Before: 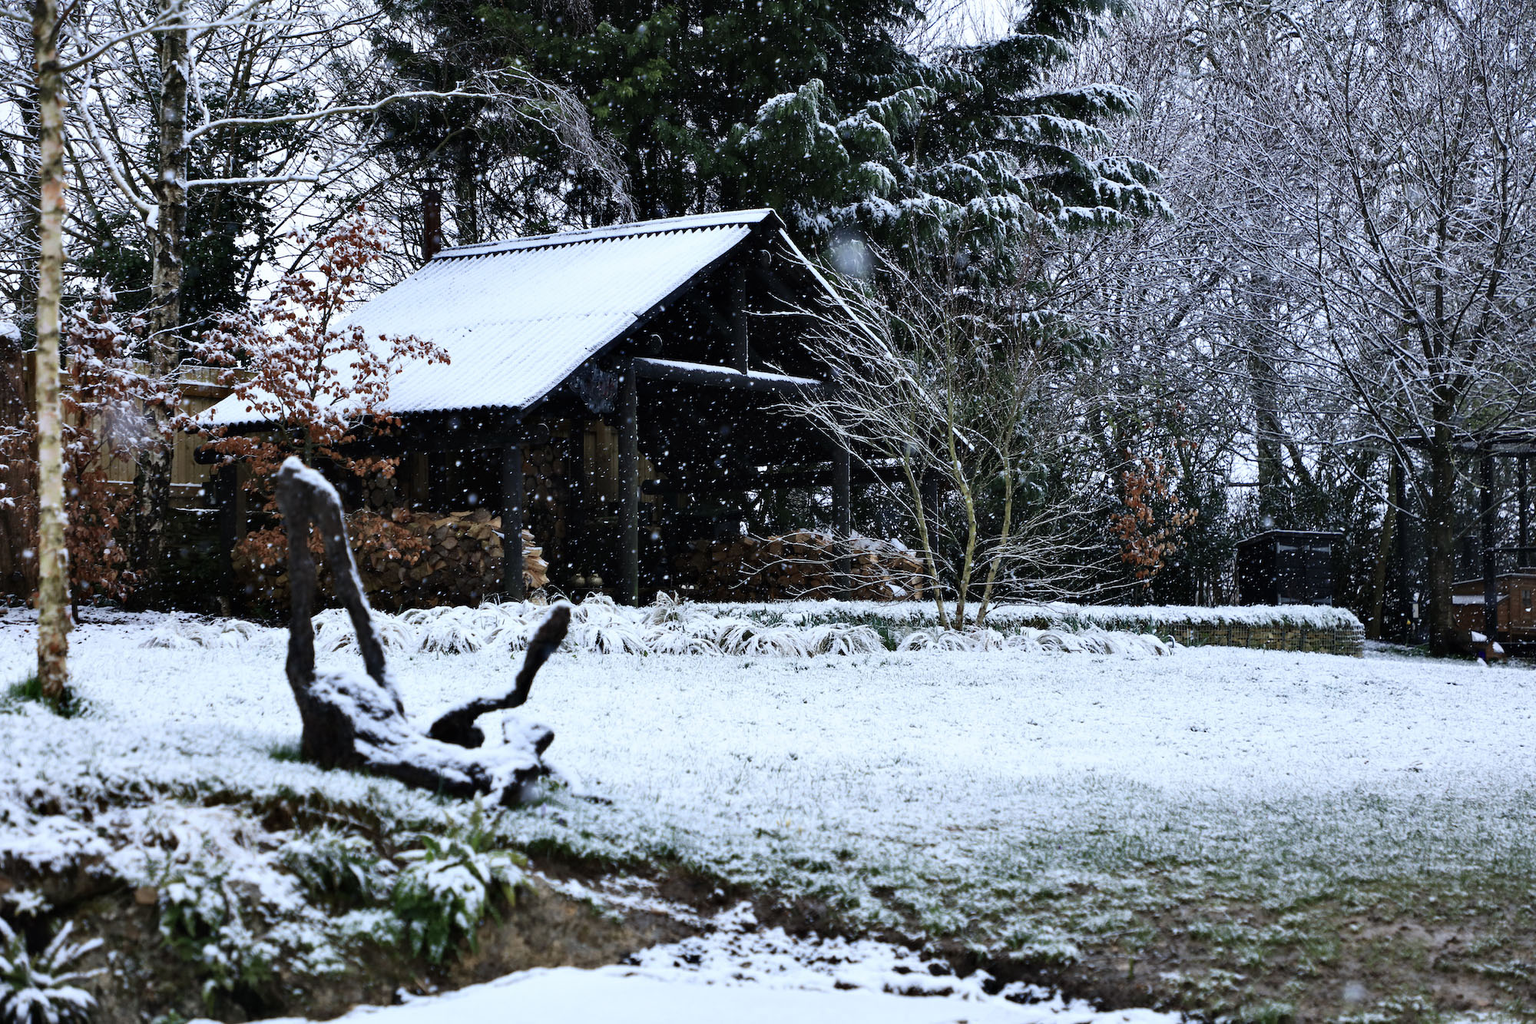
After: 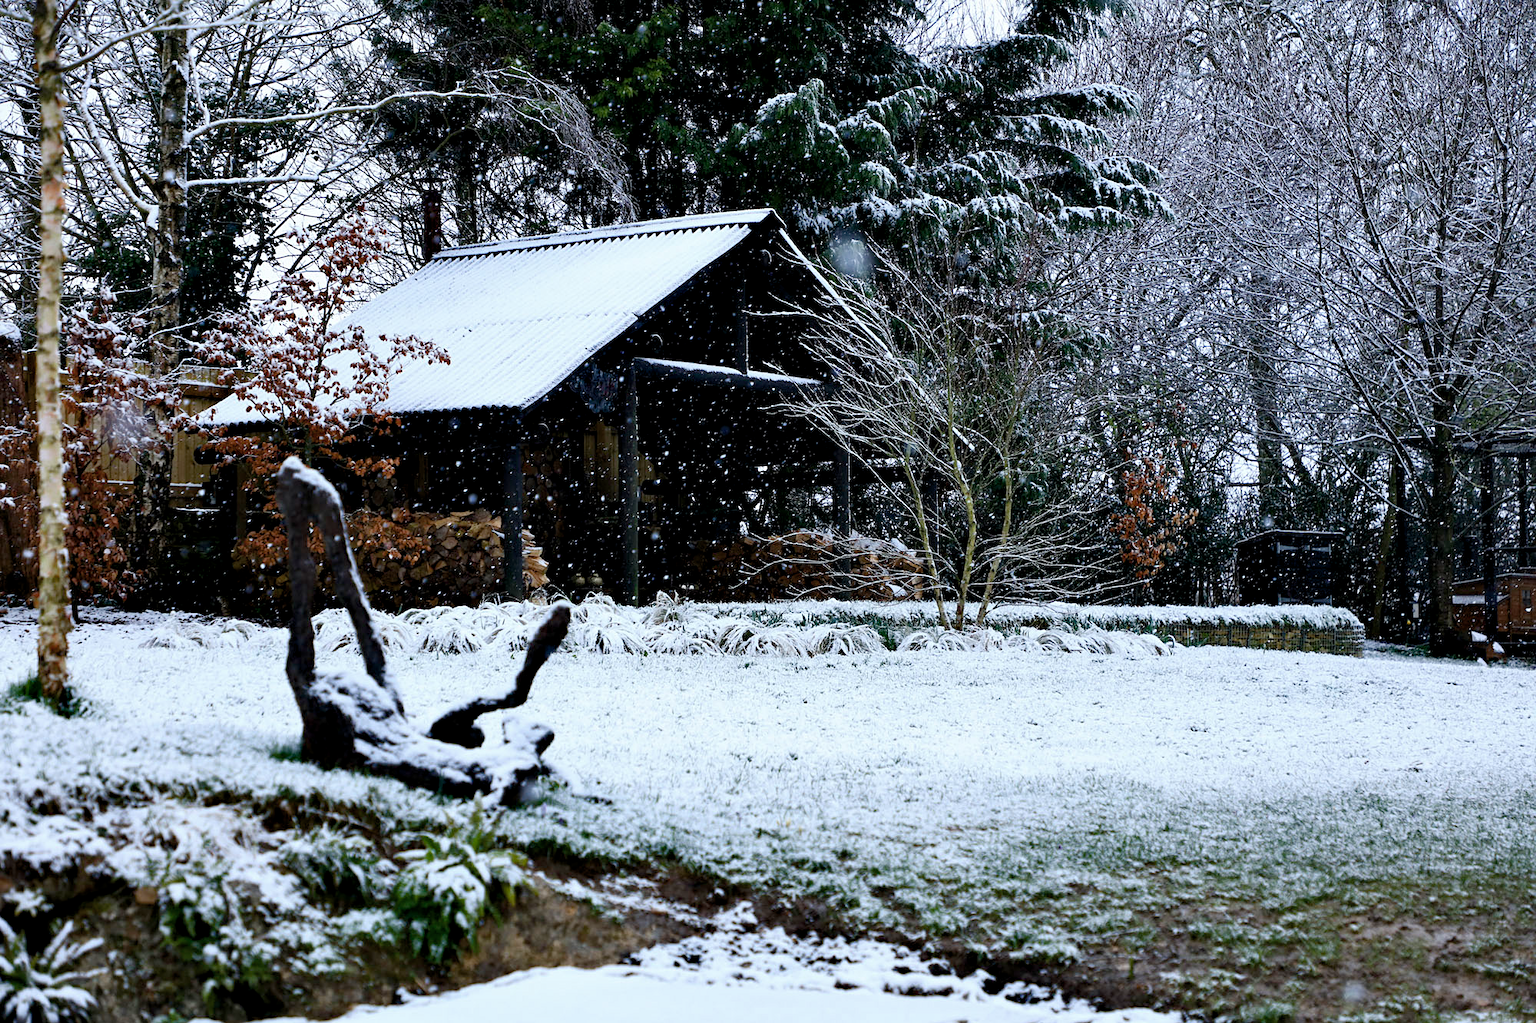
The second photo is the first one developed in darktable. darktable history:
color correction: highlights b* 0.012, saturation 0.806
color balance rgb: global offset › luminance -0.51%, perceptual saturation grading › global saturation 20%, perceptual saturation grading › highlights -24.811%, perceptual saturation grading › shadows 49.347%, global vibrance 14.777%
sharpen: amount 0.205
